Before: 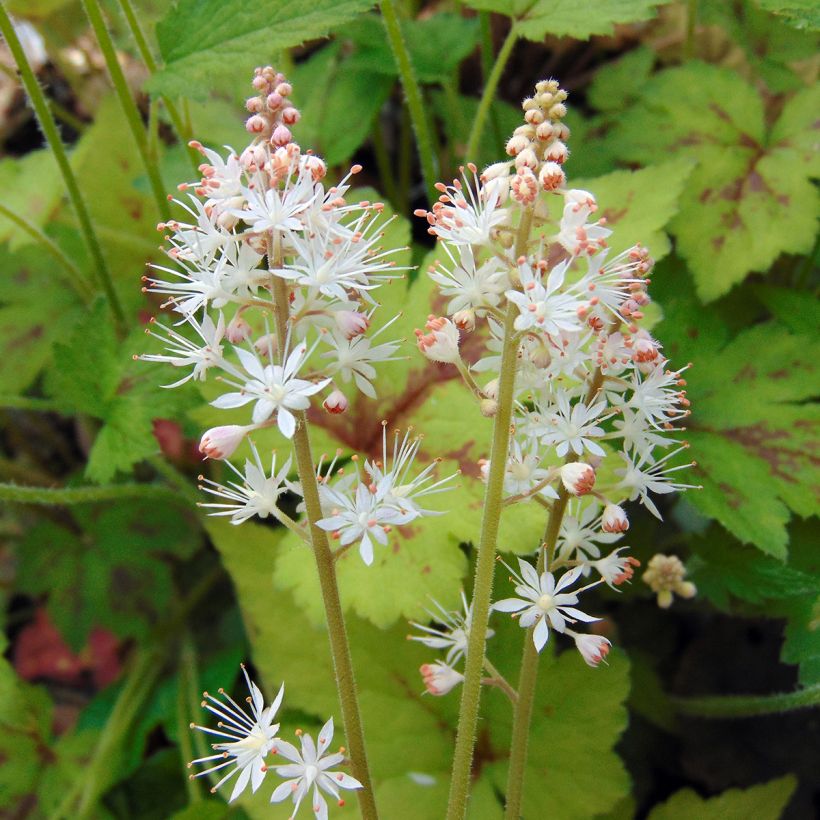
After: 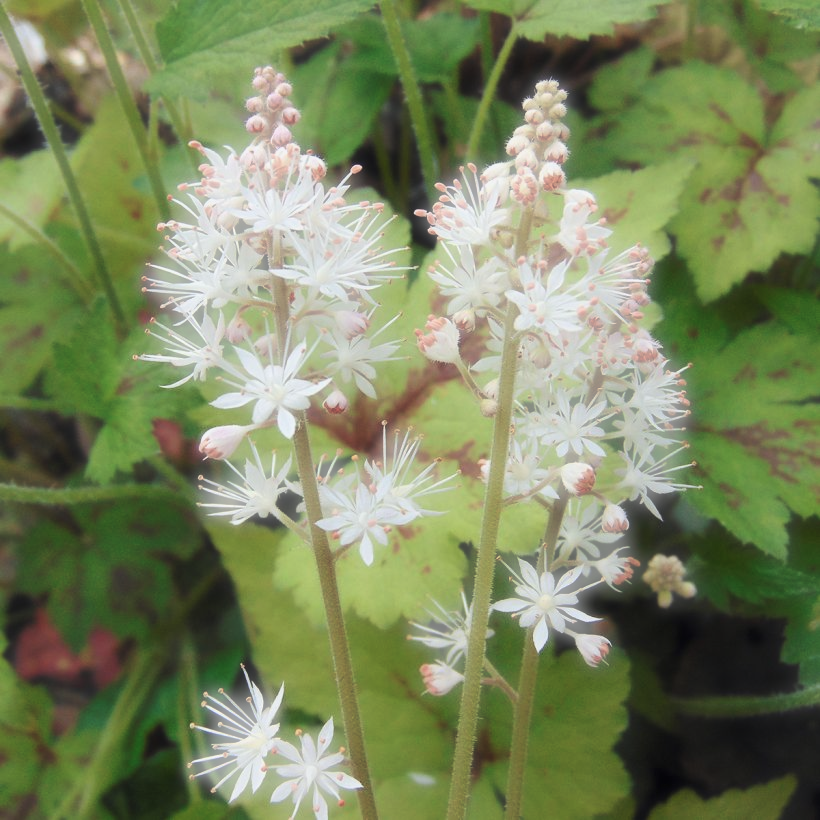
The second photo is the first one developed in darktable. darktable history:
haze removal: strength -0.893, distance 0.229, compatibility mode true, adaptive false
